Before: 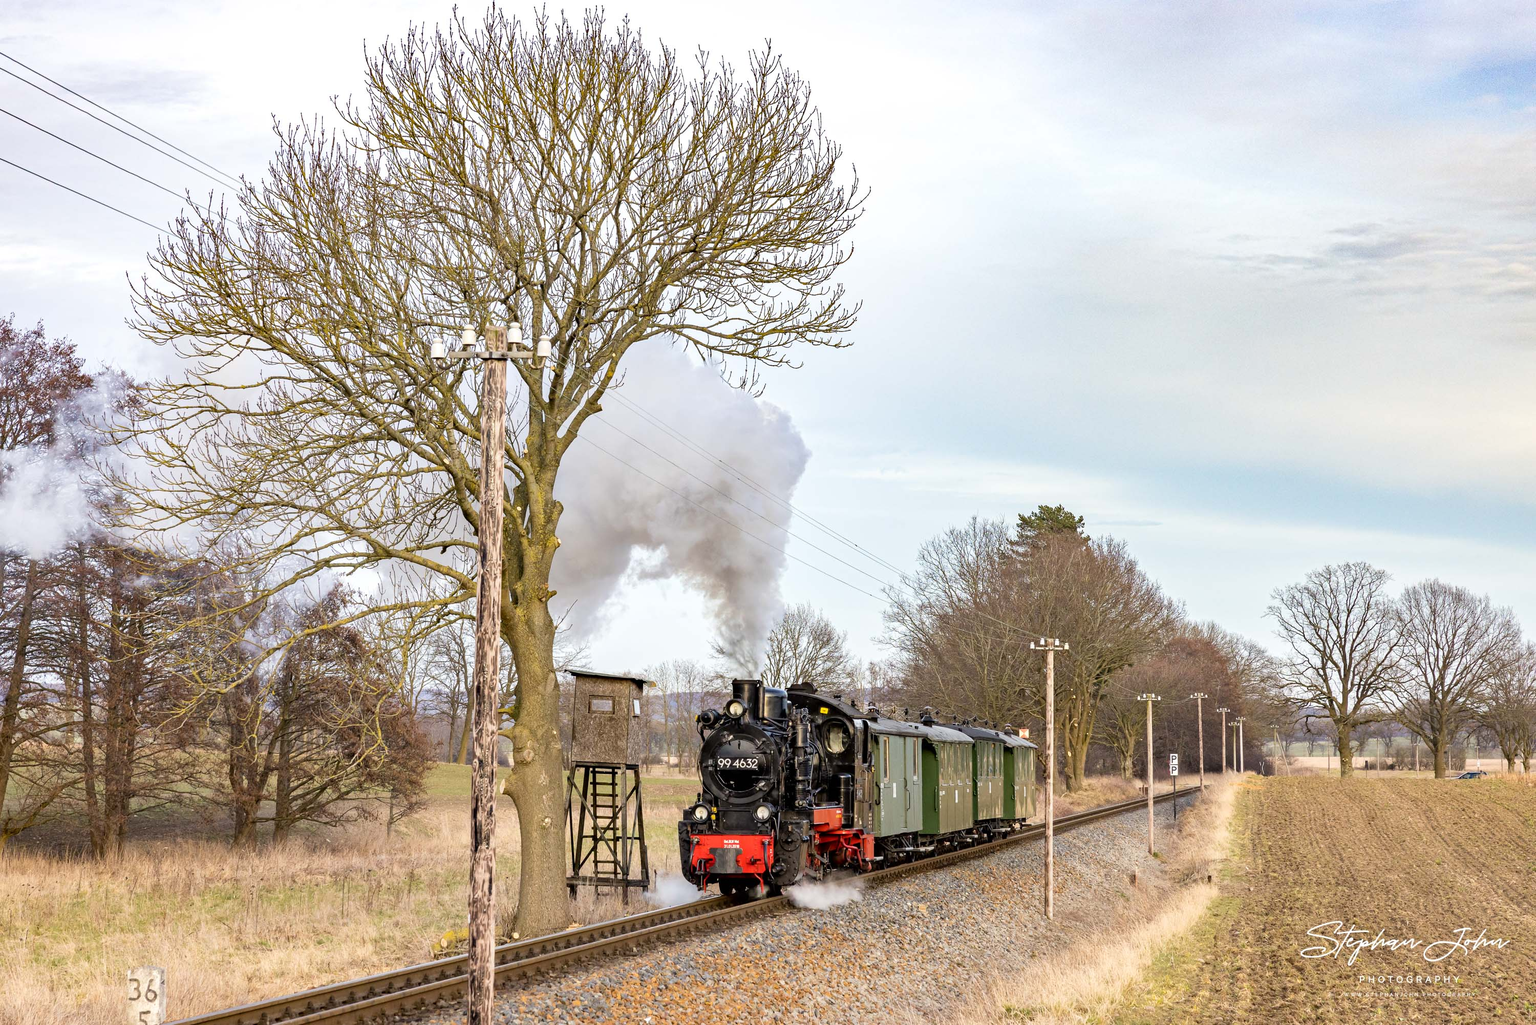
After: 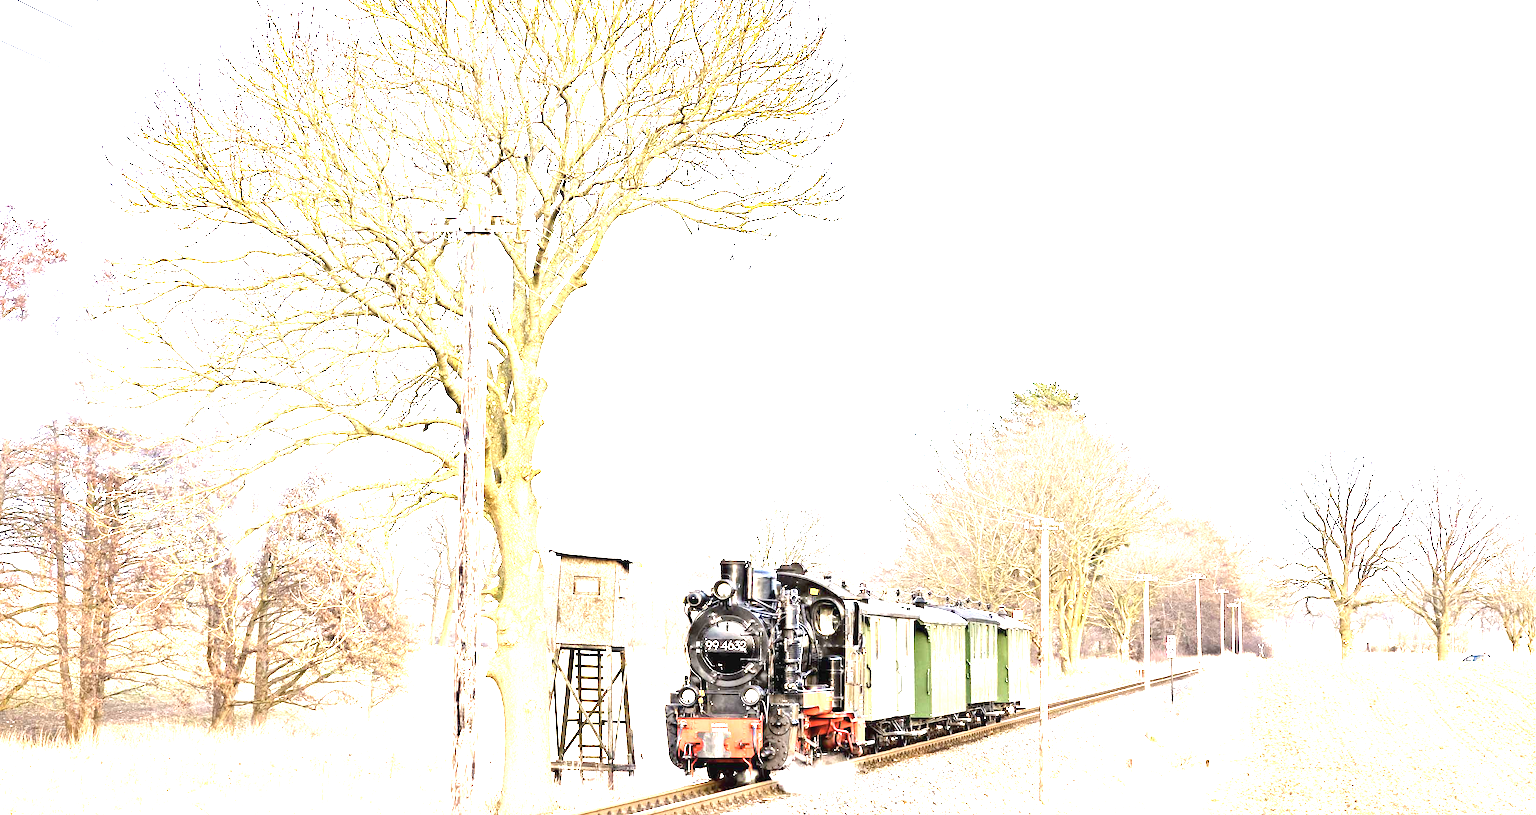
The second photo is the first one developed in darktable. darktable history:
crop and rotate: left 1.814%, top 12.818%, right 0.25%, bottom 9.225%
color correction: saturation 1.34
exposure: exposure 3 EV, compensate highlight preservation false
contrast brightness saturation: contrast -0.05, saturation -0.41
